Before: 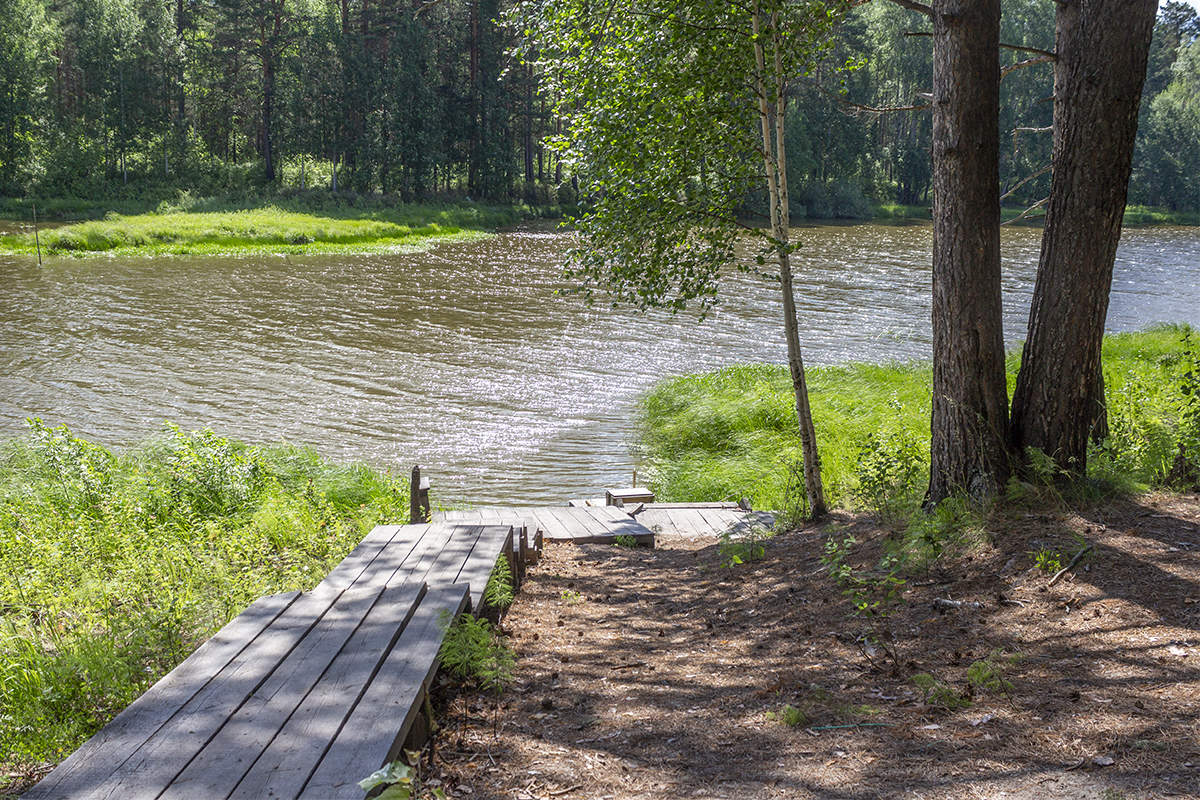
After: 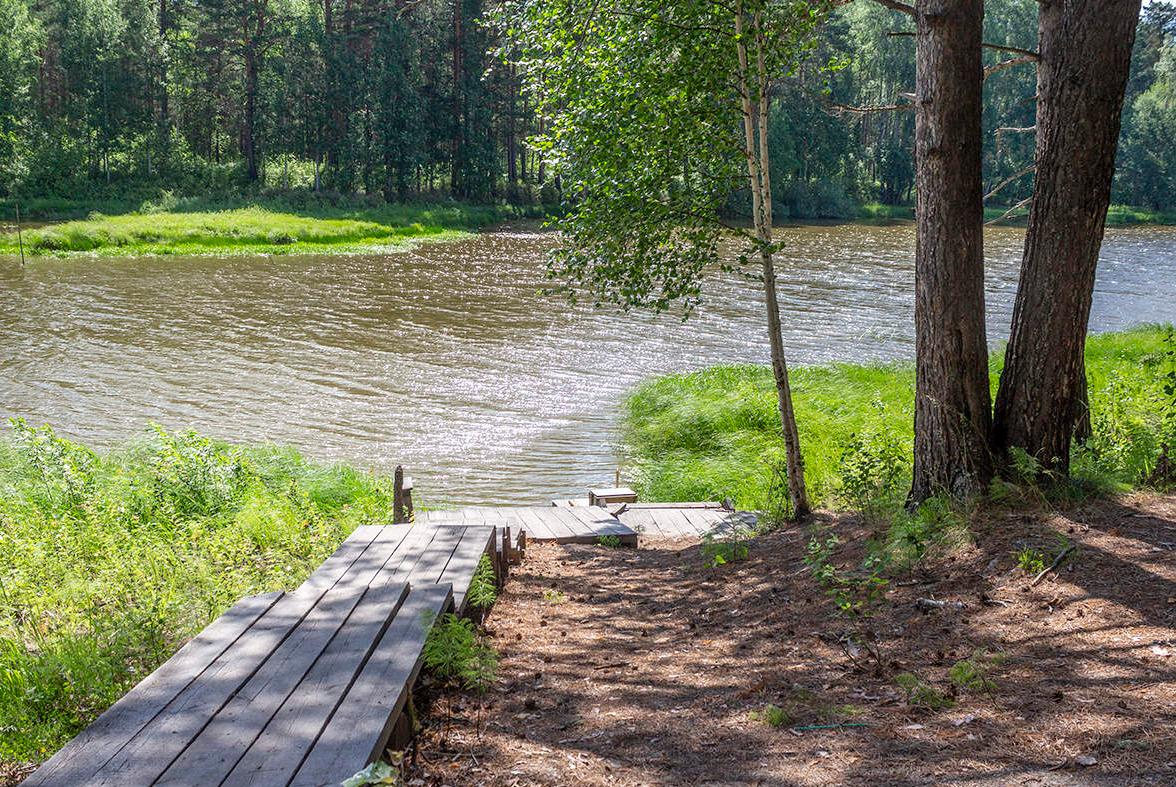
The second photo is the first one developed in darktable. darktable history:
shadows and highlights: highlights 70.7, soften with gaussian
crop and rotate: left 1.448%, right 0.534%, bottom 1.521%
